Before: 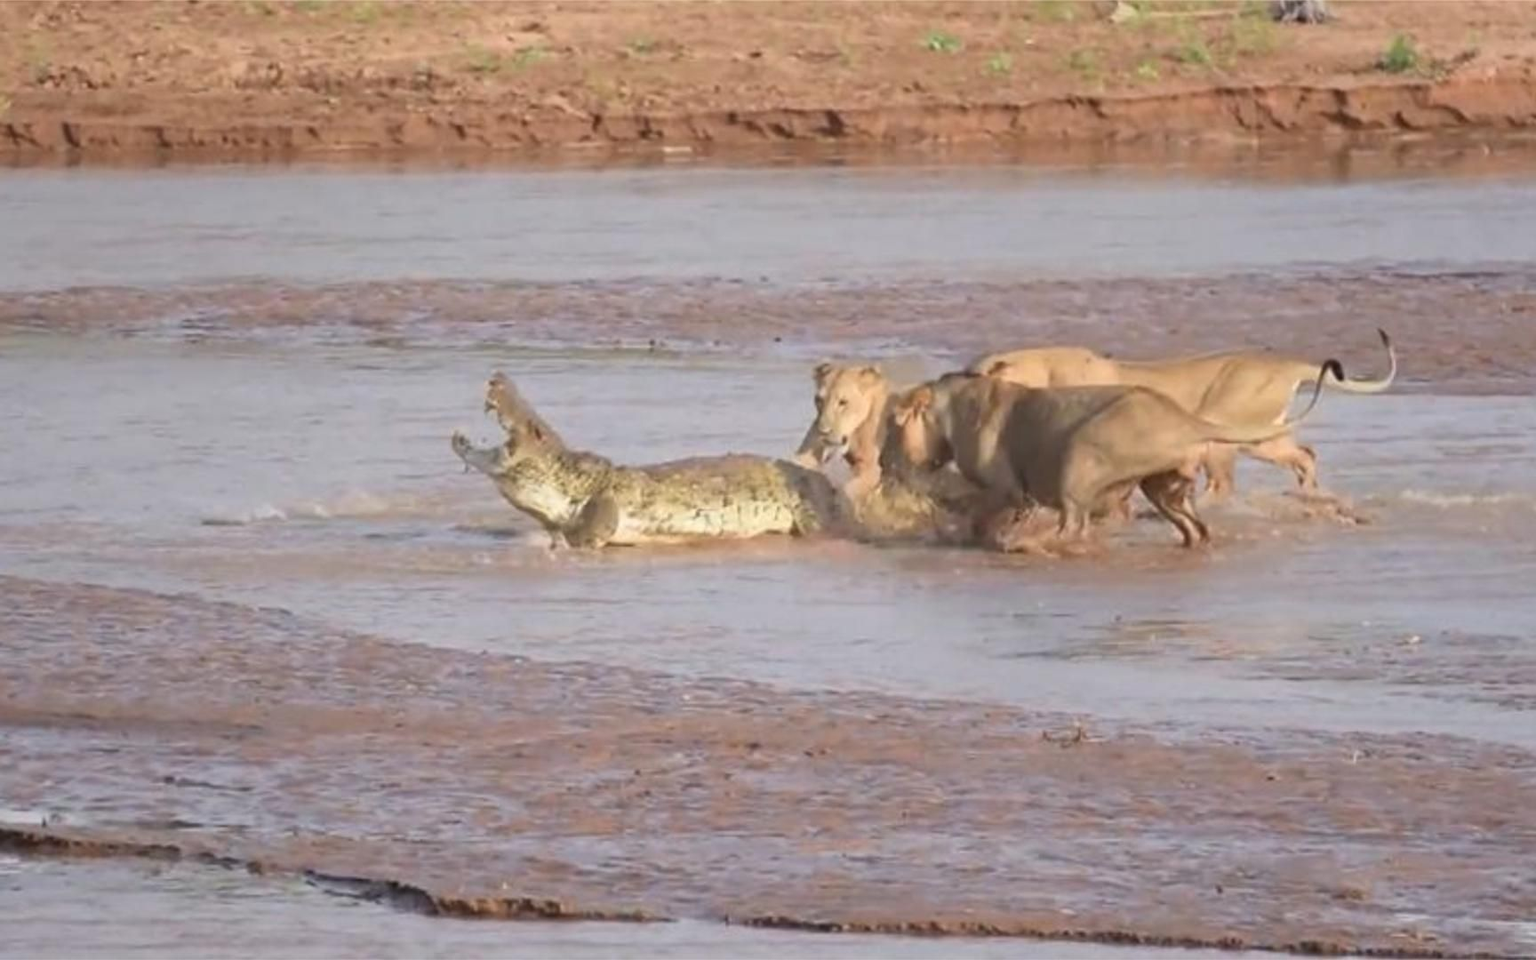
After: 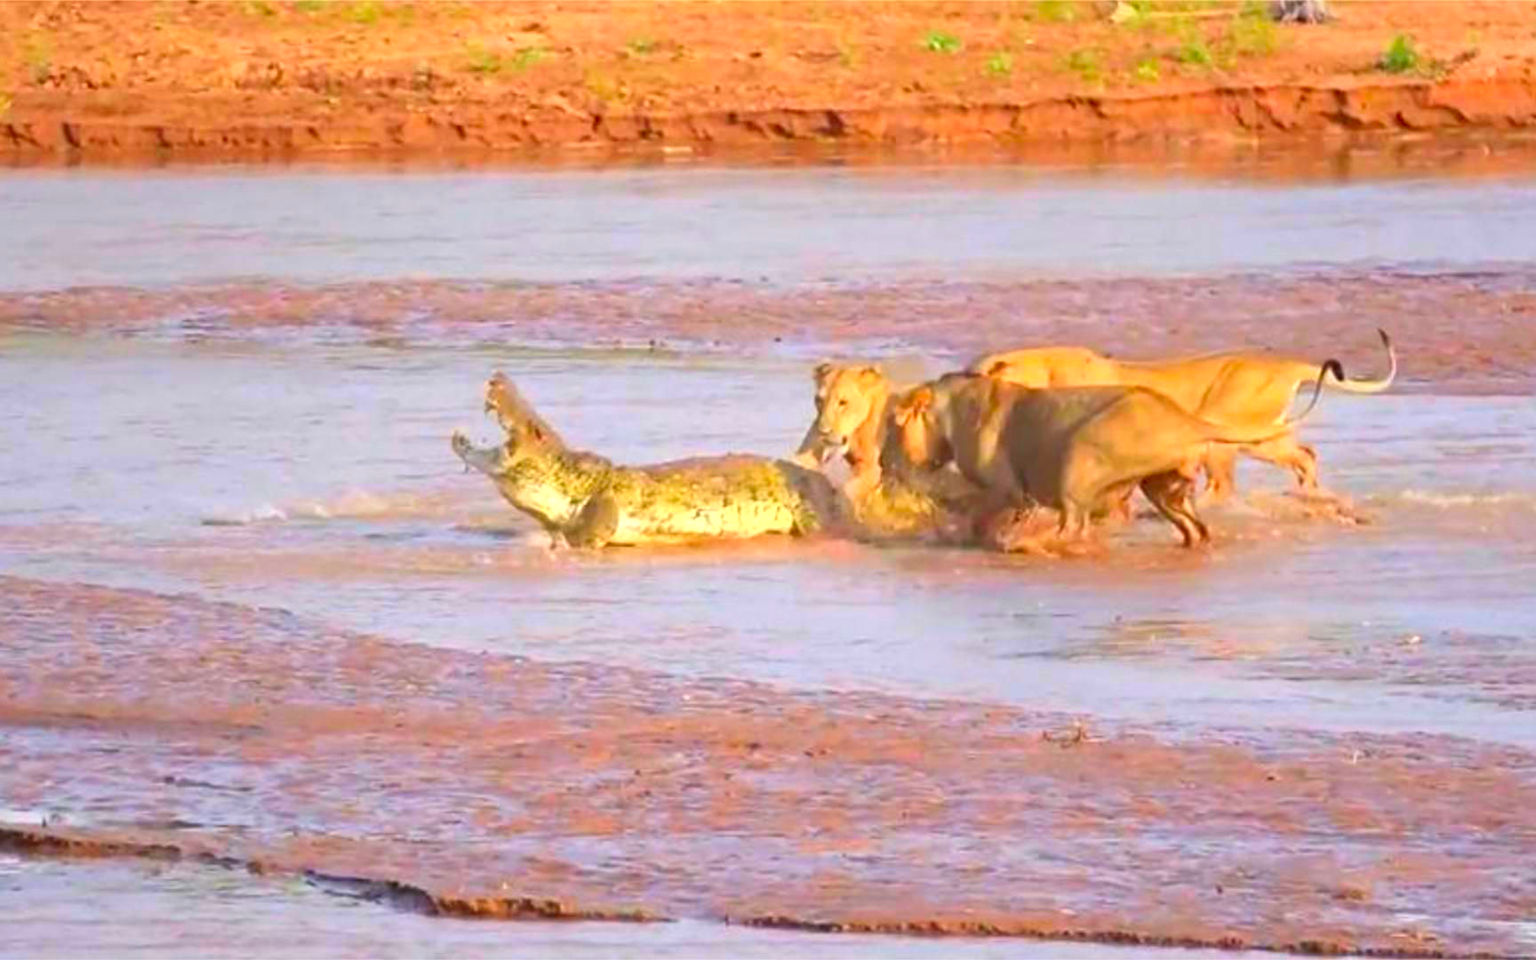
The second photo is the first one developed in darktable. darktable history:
color correction: highlights b* -0.045, saturation 2.17
exposure: black level correction 0, exposure 0.5 EV, compensate exposure bias true, compensate highlight preservation false
